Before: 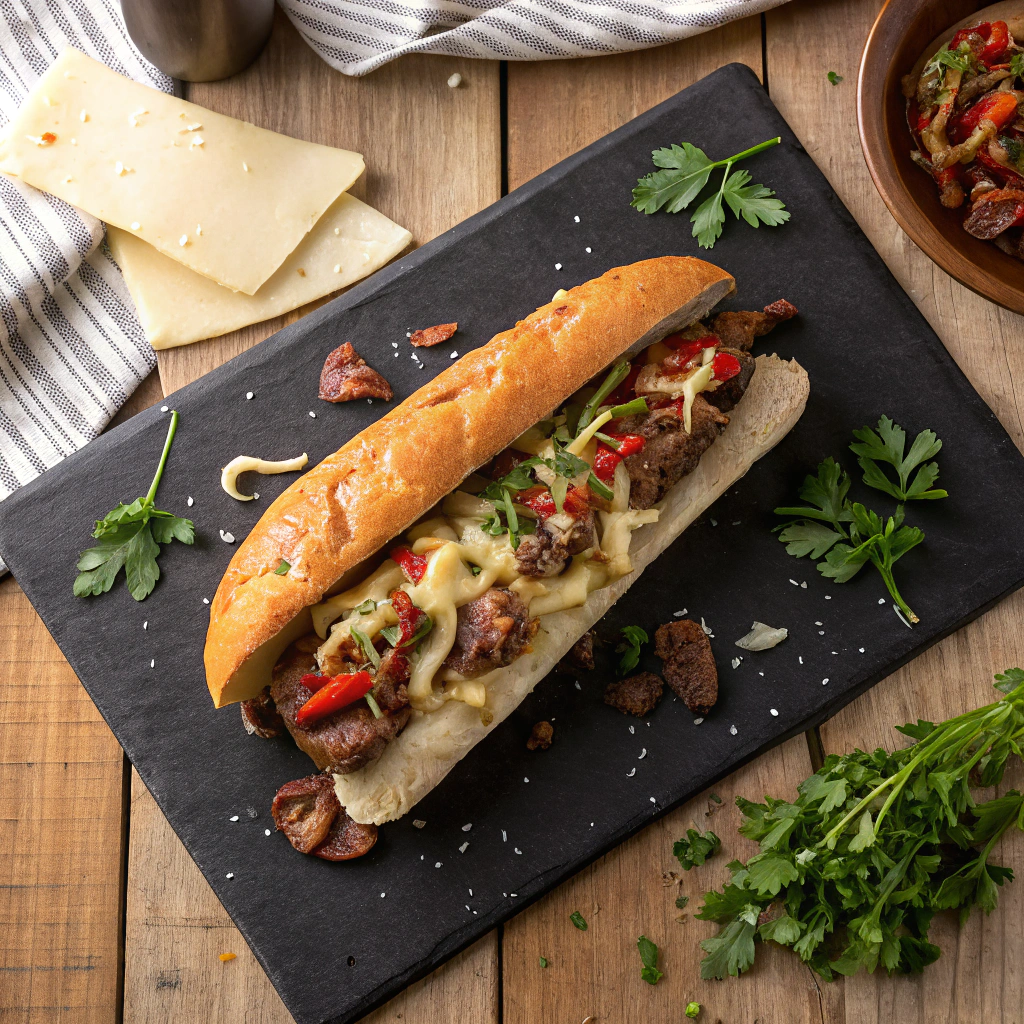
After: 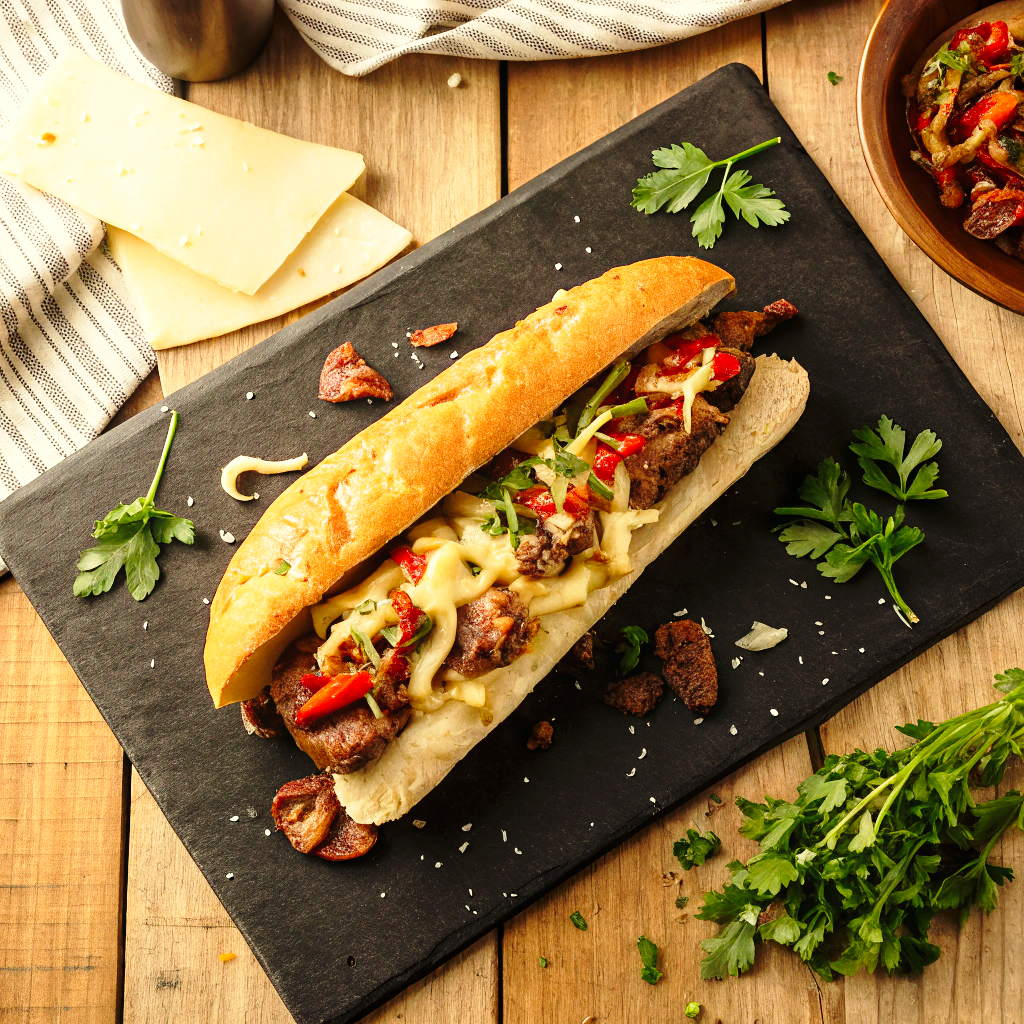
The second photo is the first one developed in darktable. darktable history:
base curve: curves: ch0 [(0, 0) (0.028, 0.03) (0.121, 0.232) (0.46, 0.748) (0.859, 0.968) (1, 1)], preserve colors none
white balance: red 1.08, blue 0.791
